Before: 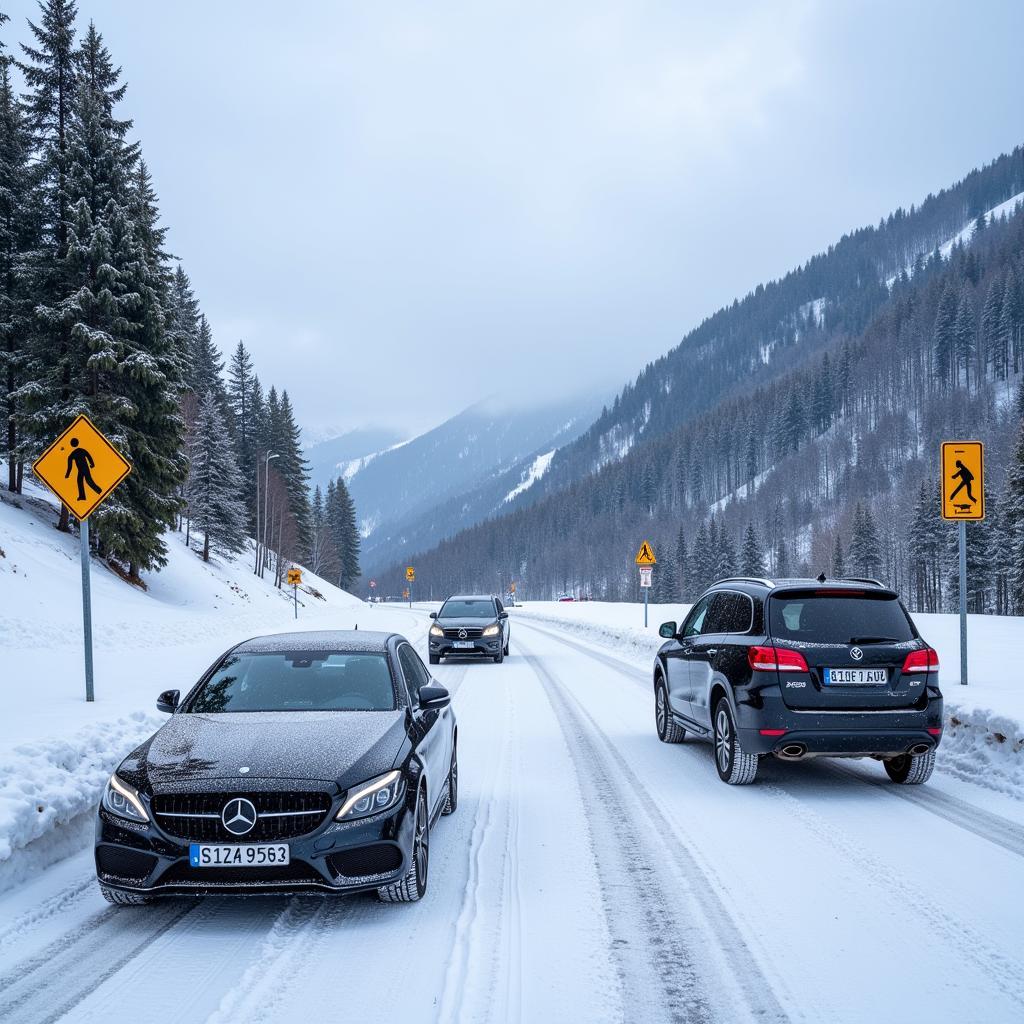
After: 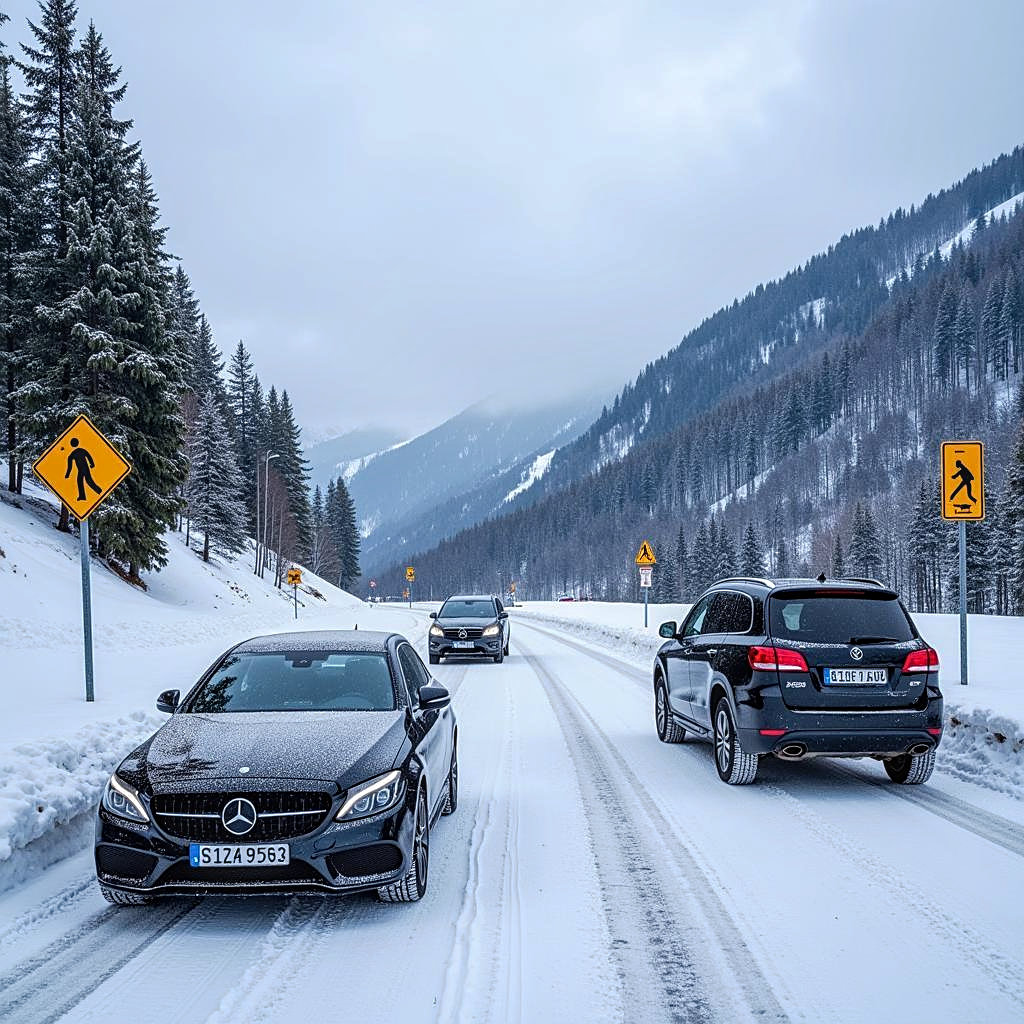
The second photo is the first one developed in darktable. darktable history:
sharpen: on, module defaults
tone curve: curves: ch0 [(0, 0) (0.003, 0.014) (0.011, 0.014) (0.025, 0.022) (0.044, 0.041) (0.069, 0.063) (0.1, 0.086) (0.136, 0.118) (0.177, 0.161) (0.224, 0.211) (0.277, 0.262) (0.335, 0.323) (0.399, 0.384) (0.468, 0.459) (0.543, 0.54) (0.623, 0.624) (0.709, 0.711) (0.801, 0.796) (0.898, 0.879) (1, 1)], preserve colors none
local contrast: on, module defaults
